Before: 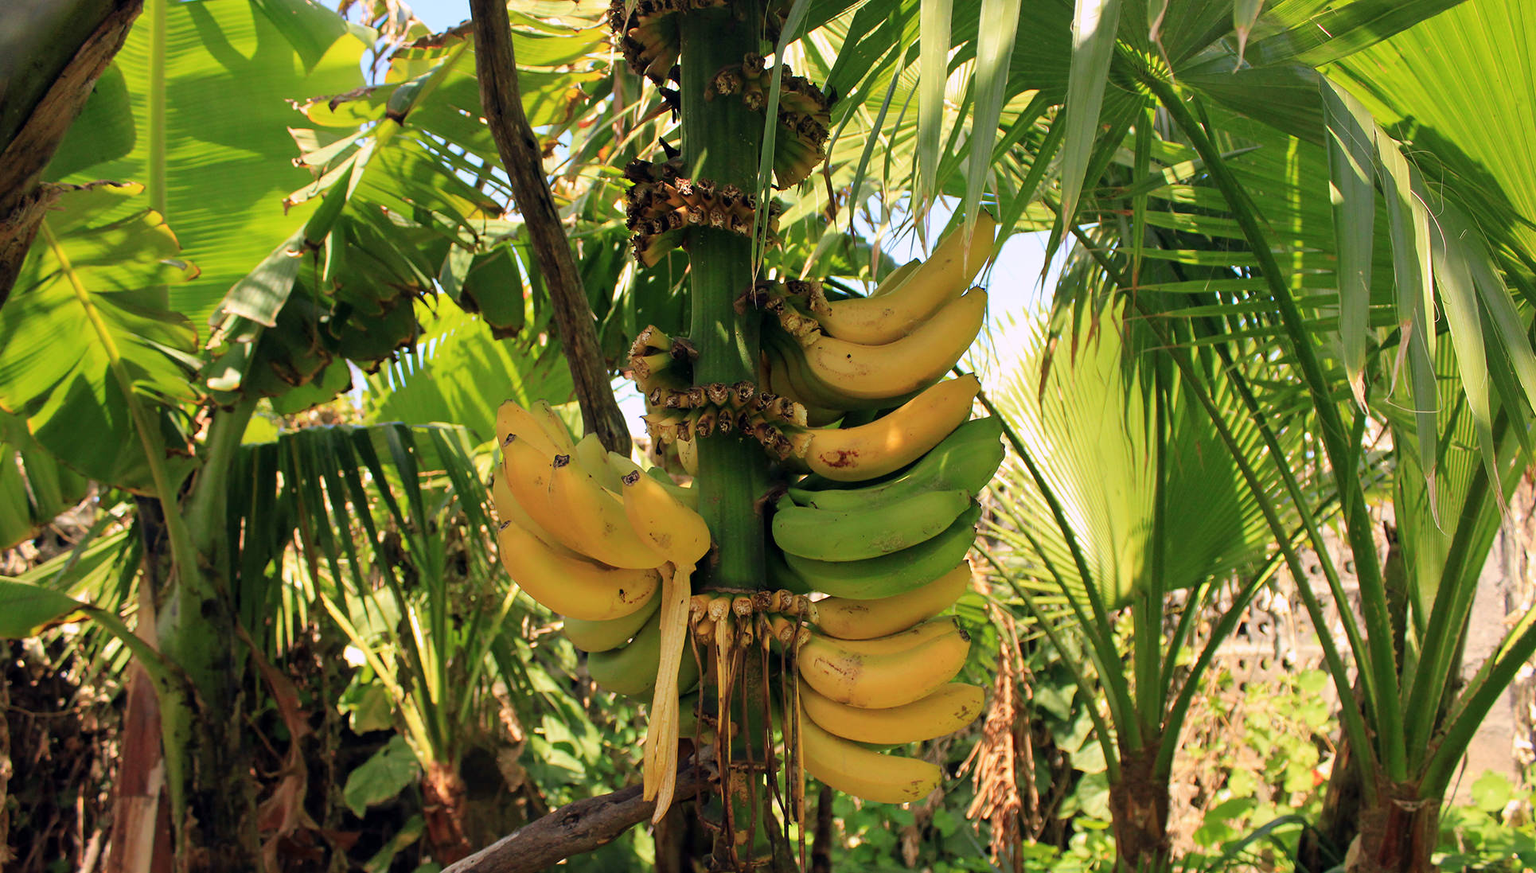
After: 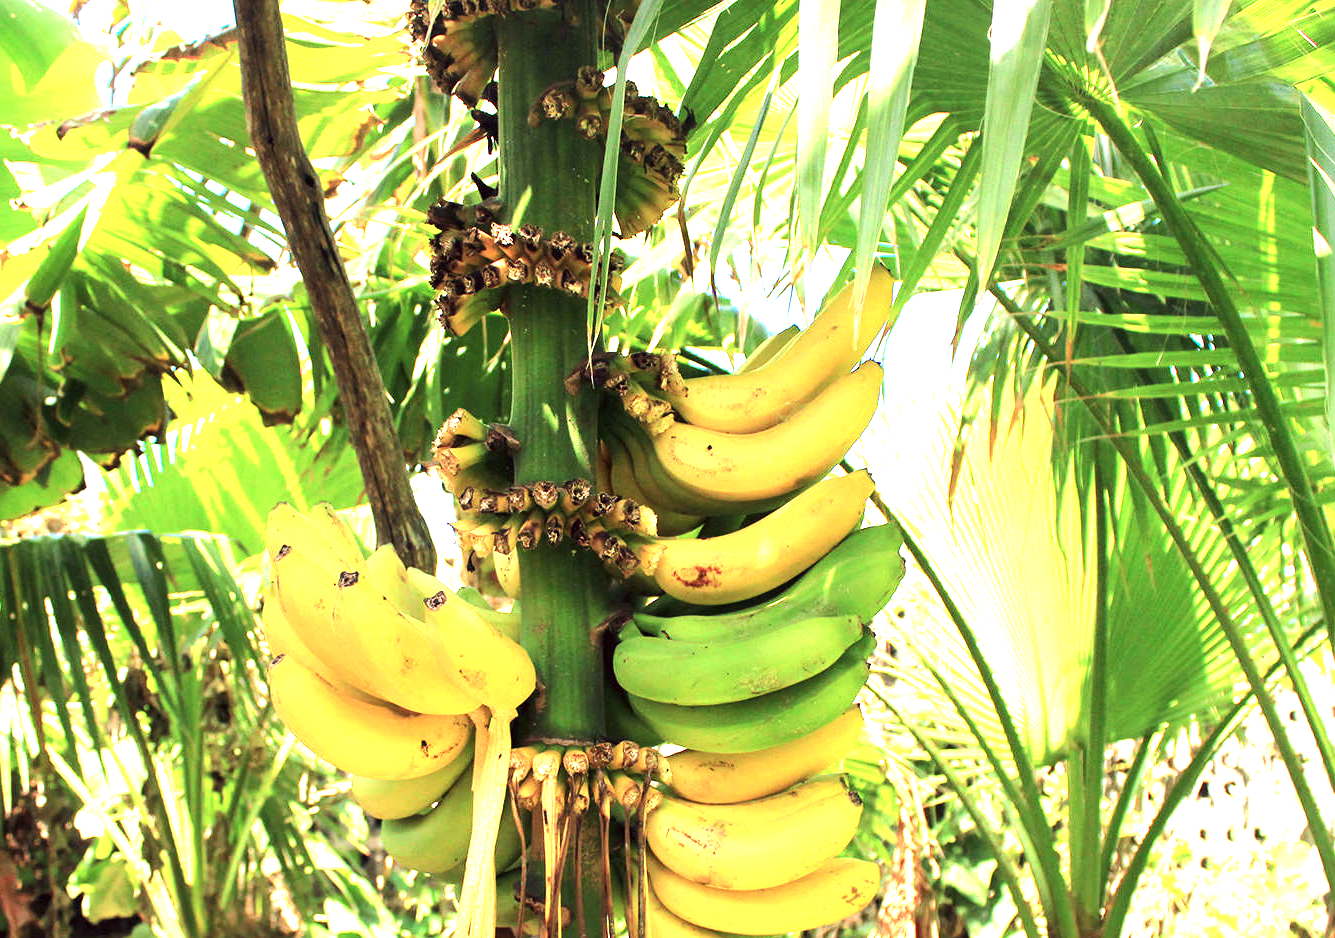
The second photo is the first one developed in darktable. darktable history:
color correction: highlights a* -4.98, highlights b* -4.49, shadows a* 4.02, shadows b* 4.43
crop: left 18.526%, right 12.272%, bottom 14.423%
exposure: black level correction 0, exposure 1.676 EV, compensate exposure bias true, compensate highlight preservation false
tone equalizer: -8 EV -0.401 EV, -7 EV -0.393 EV, -6 EV -0.3 EV, -5 EV -0.238 EV, -3 EV 0.231 EV, -2 EV 0.33 EV, -1 EV 0.364 EV, +0 EV 0.443 EV, edges refinement/feathering 500, mask exposure compensation -1.57 EV, preserve details no
